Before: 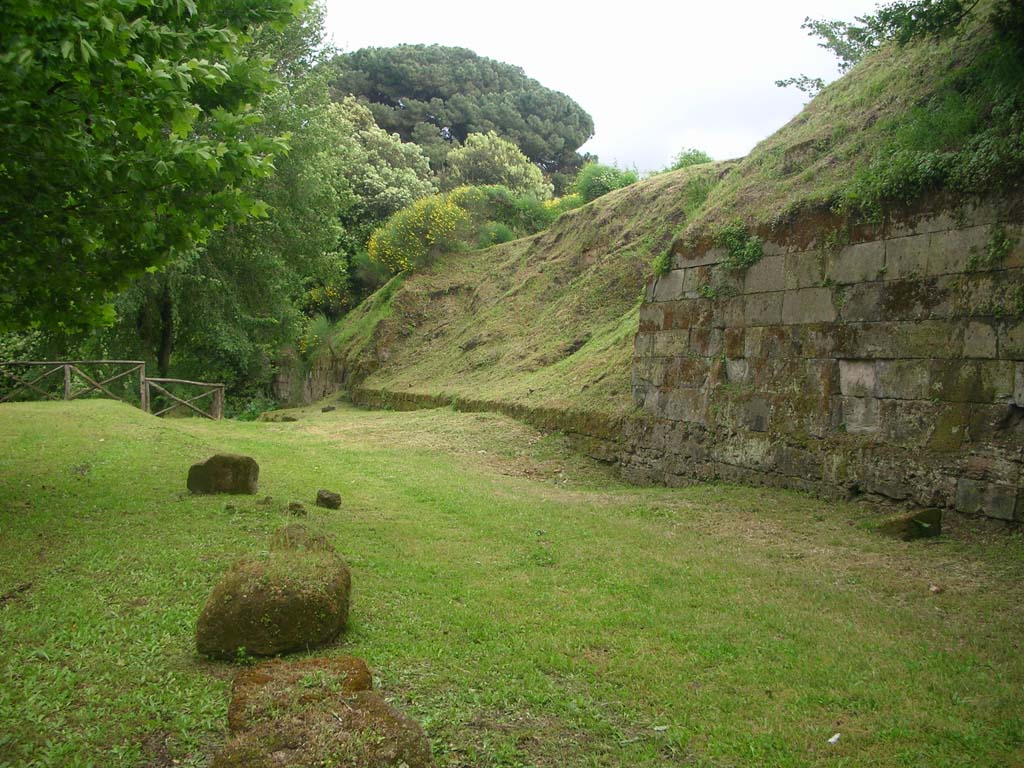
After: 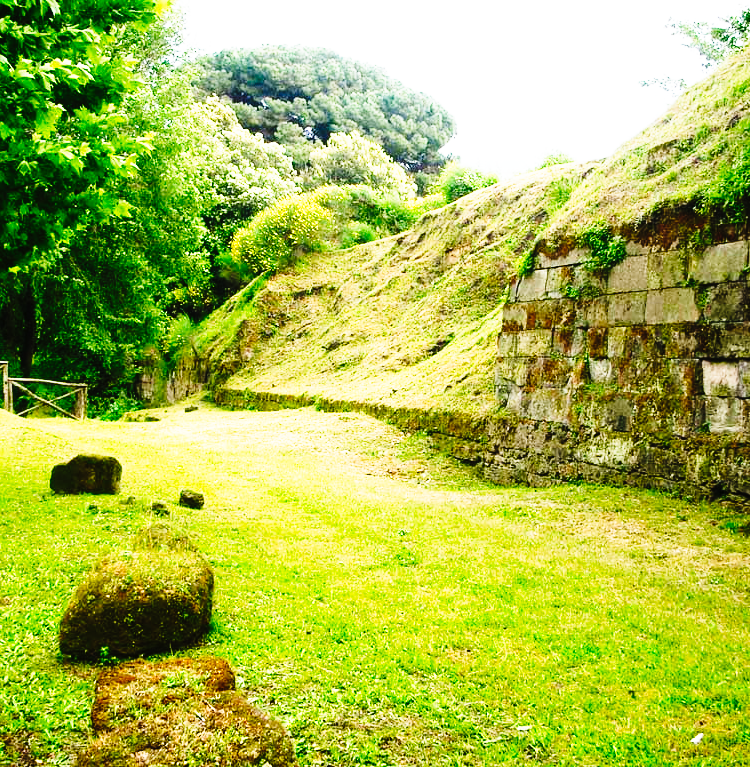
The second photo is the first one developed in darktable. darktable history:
base curve: curves: ch0 [(0, 0) (0.028, 0.03) (0.121, 0.232) (0.46, 0.748) (0.859, 0.968) (1, 1)], preserve colors none
tone curve: curves: ch0 [(0, 0) (0.003, 0.002) (0.011, 0.005) (0.025, 0.011) (0.044, 0.017) (0.069, 0.021) (0.1, 0.027) (0.136, 0.035) (0.177, 0.05) (0.224, 0.076) (0.277, 0.126) (0.335, 0.212) (0.399, 0.333) (0.468, 0.473) (0.543, 0.627) (0.623, 0.784) (0.709, 0.9) (0.801, 0.963) (0.898, 0.988) (1, 1)], preserve colors none
crop: left 13.443%, right 13.31%
